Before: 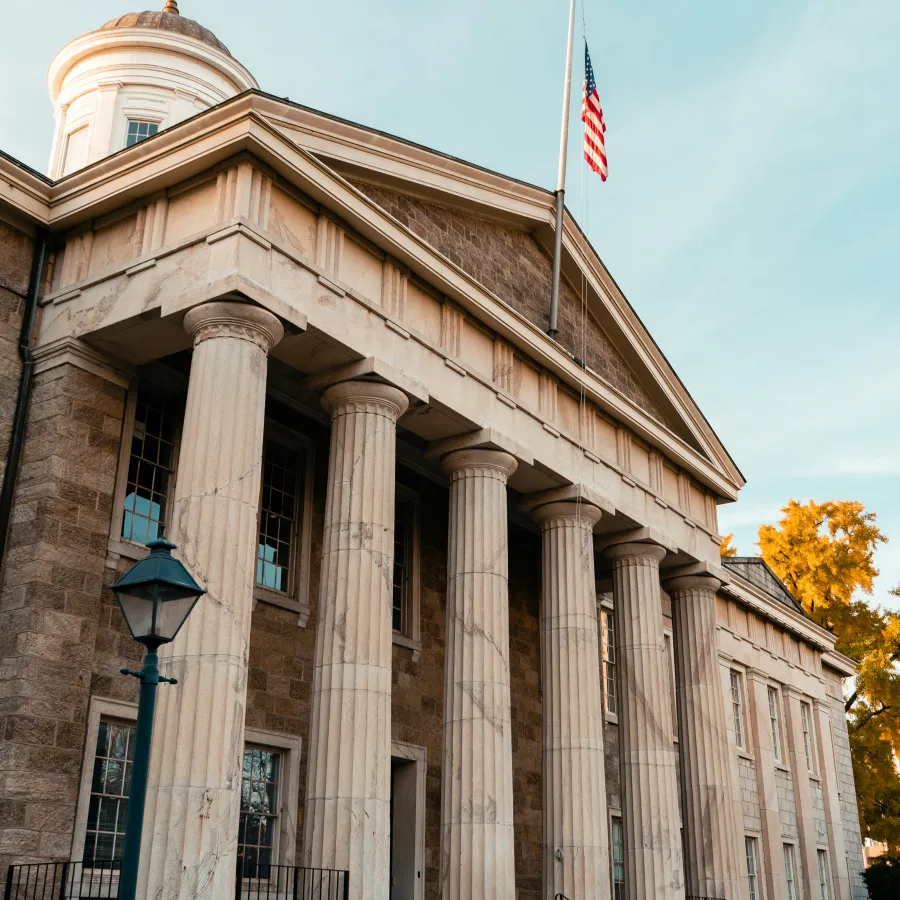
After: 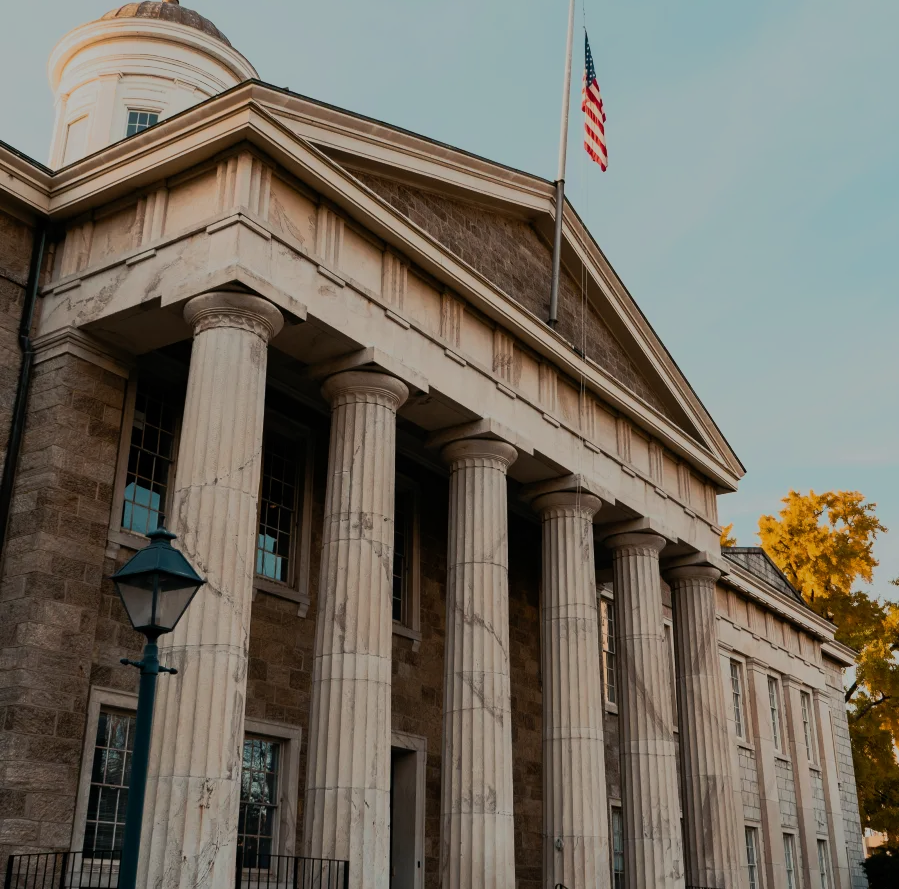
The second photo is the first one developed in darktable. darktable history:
crop: top 1.173%, right 0.079%
tone equalizer: -8 EV -1.99 EV, -7 EV -2 EV, -6 EV -1.99 EV, -5 EV -1.98 EV, -4 EV -1.97 EV, -3 EV -1.99 EV, -2 EV -1.98 EV, -1 EV -1.61 EV, +0 EV -2 EV, edges refinement/feathering 500, mask exposure compensation -1.57 EV, preserve details no
exposure: black level correction 0, exposure 1 EV, compensate highlight preservation false
